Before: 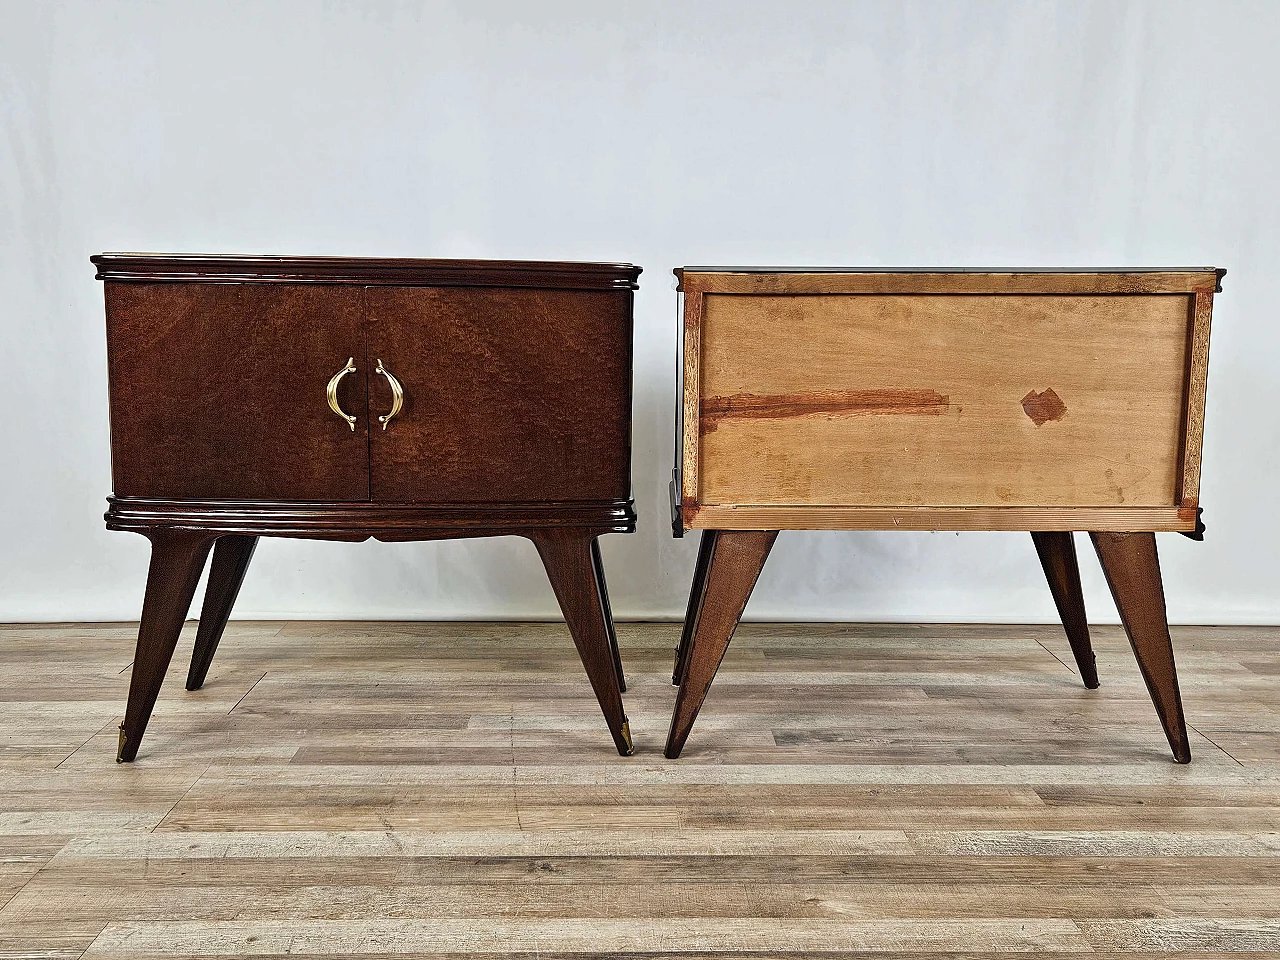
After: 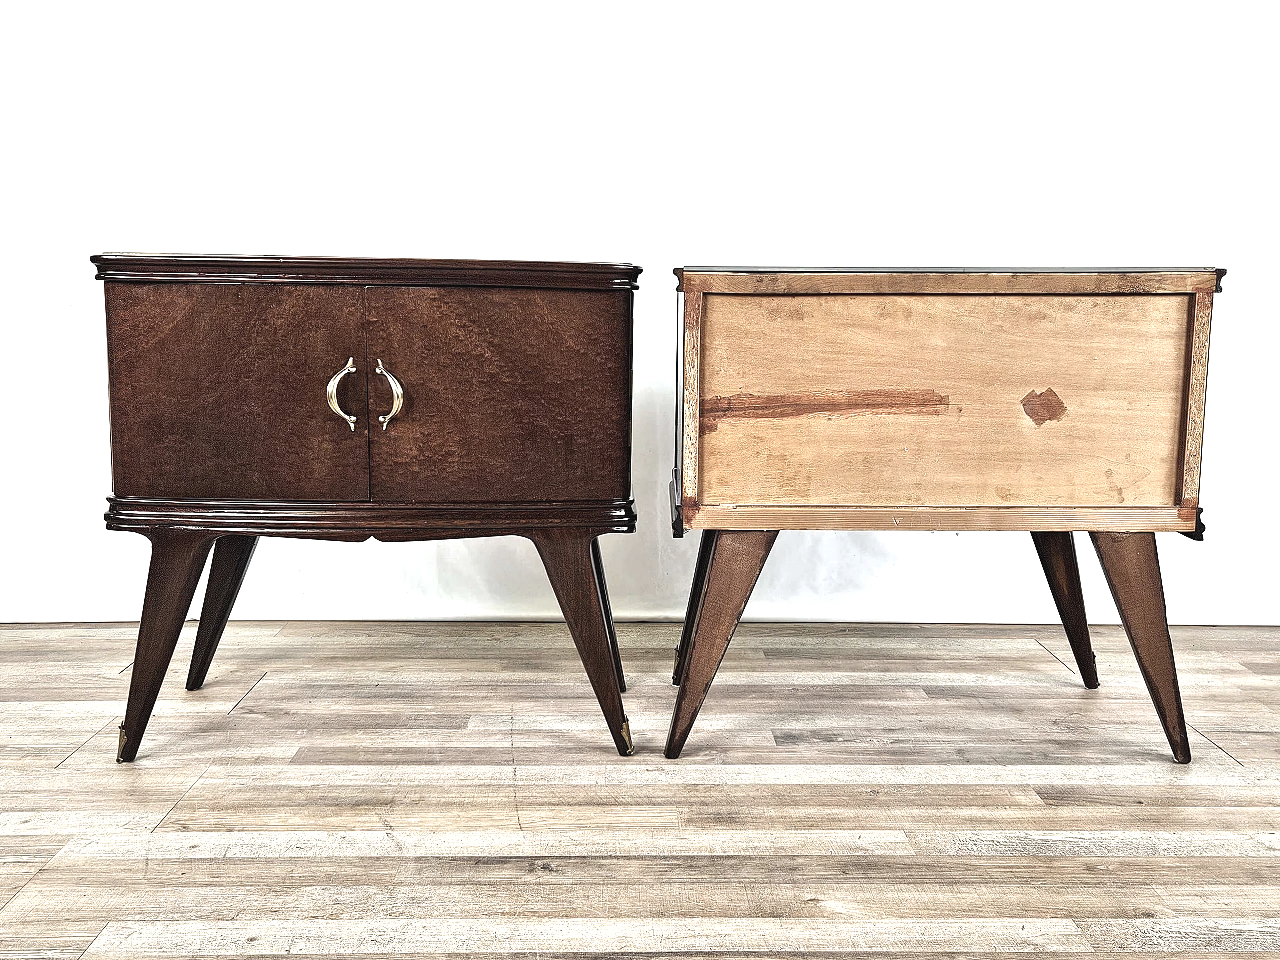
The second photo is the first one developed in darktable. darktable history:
color balance rgb: perceptual saturation grading › global saturation -0.006%, contrast 5.238%
exposure: black level correction 0.001, exposure 0.966 EV, compensate highlight preservation false
contrast brightness saturation: contrast -0.058, saturation -0.414
tone equalizer: edges refinement/feathering 500, mask exposure compensation -1.57 EV, preserve details no
